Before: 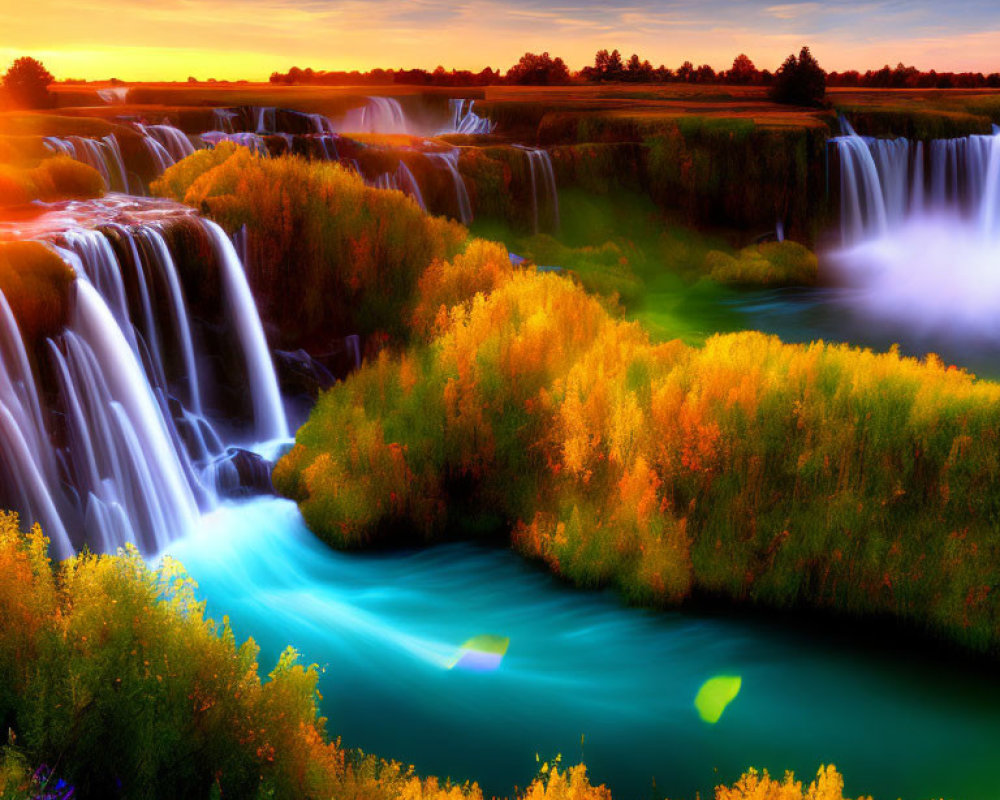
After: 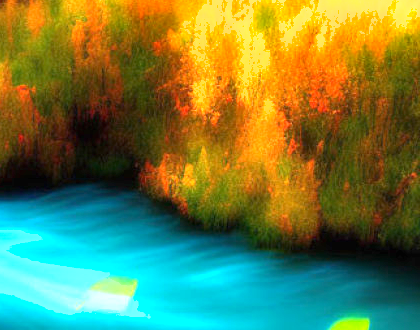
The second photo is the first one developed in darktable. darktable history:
shadows and highlights: low approximation 0.01, soften with gaussian
exposure: black level correction 0, exposure 1.455 EV, compensate highlight preservation false
crop: left 37.225%, top 44.832%, right 20.737%, bottom 13.808%
